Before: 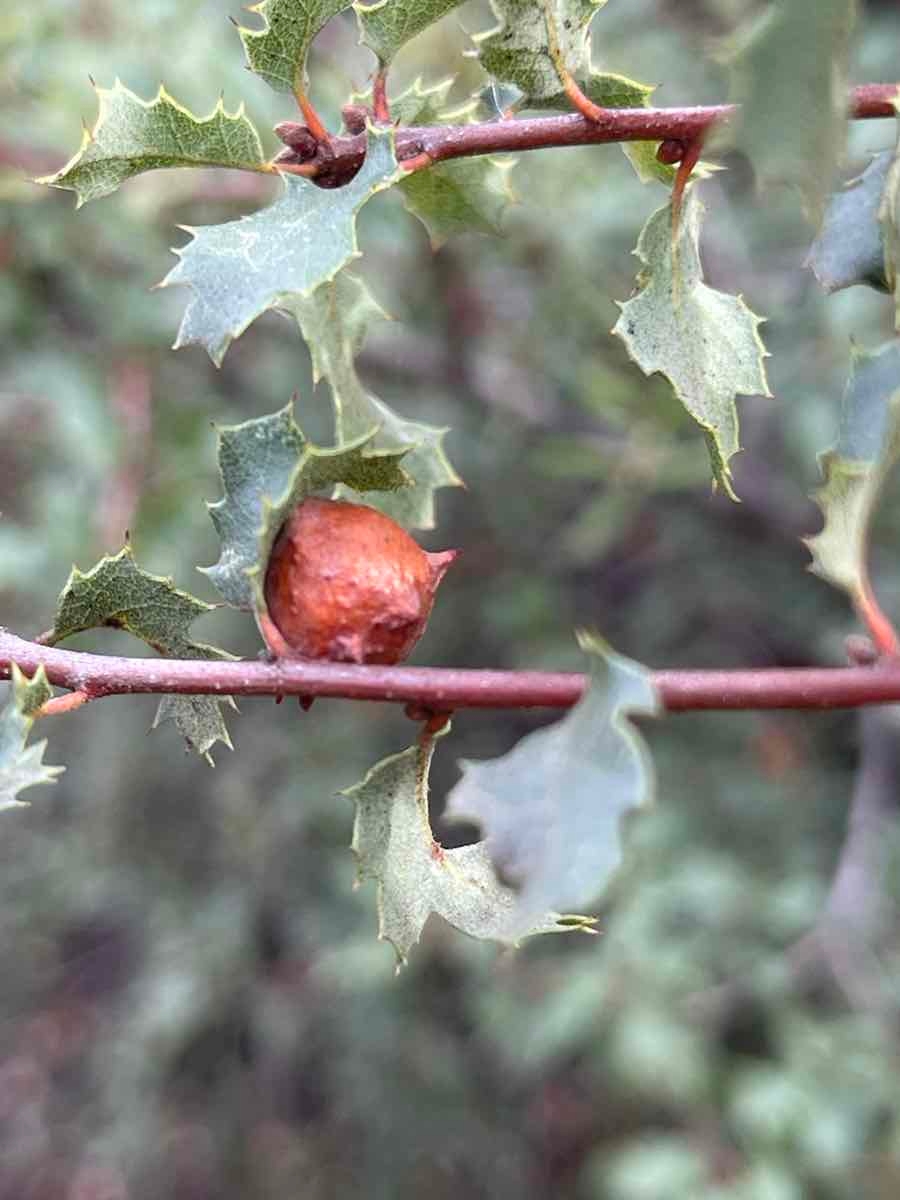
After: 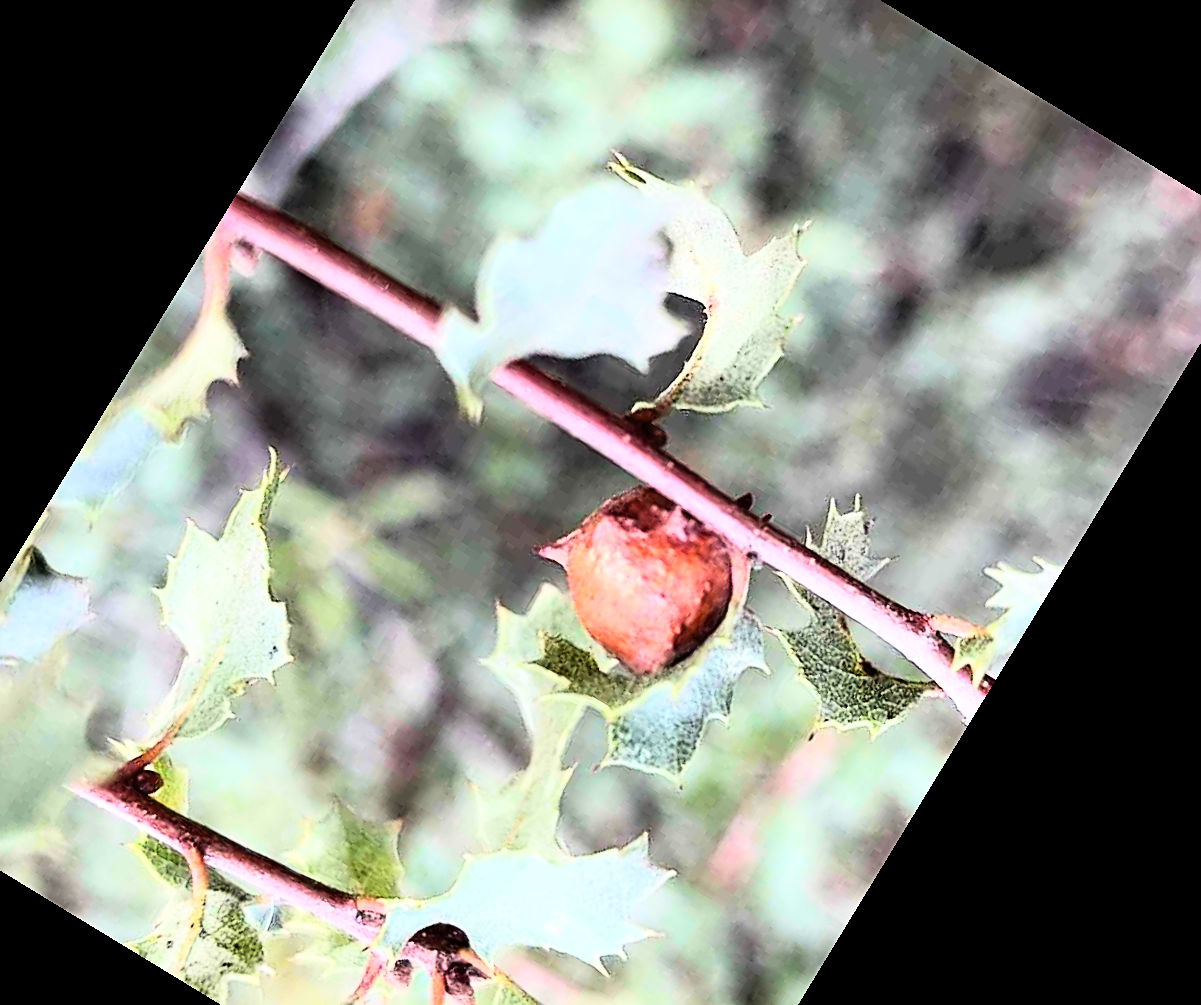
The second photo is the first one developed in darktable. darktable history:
rgb curve: curves: ch0 [(0, 0) (0.21, 0.15) (0.24, 0.21) (0.5, 0.75) (0.75, 0.96) (0.89, 0.99) (1, 1)]; ch1 [(0, 0.02) (0.21, 0.13) (0.25, 0.2) (0.5, 0.67) (0.75, 0.9) (0.89, 0.97) (1, 1)]; ch2 [(0, 0.02) (0.21, 0.13) (0.25, 0.2) (0.5, 0.67) (0.75, 0.9) (0.89, 0.97) (1, 1)], compensate middle gray true
crop and rotate: angle 148.68°, left 9.111%, top 15.603%, right 4.588%, bottom 17.041%
sharpen: on, module defaults
